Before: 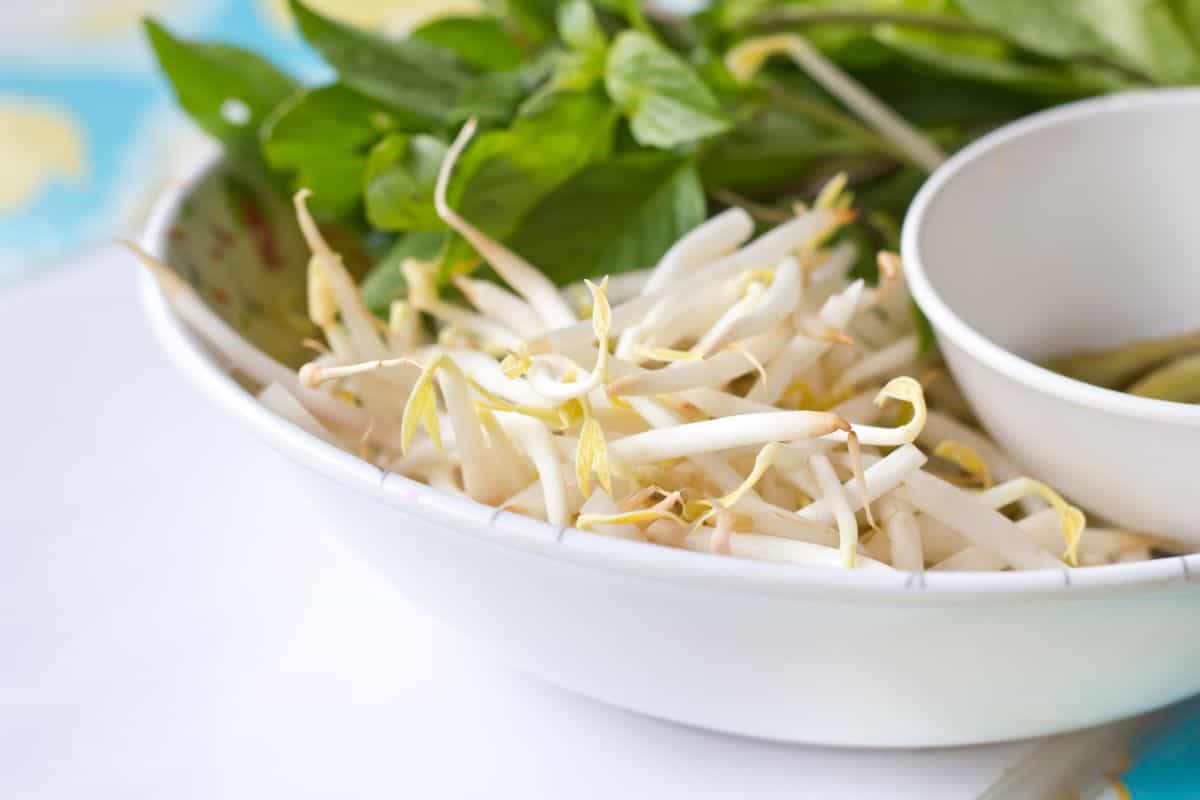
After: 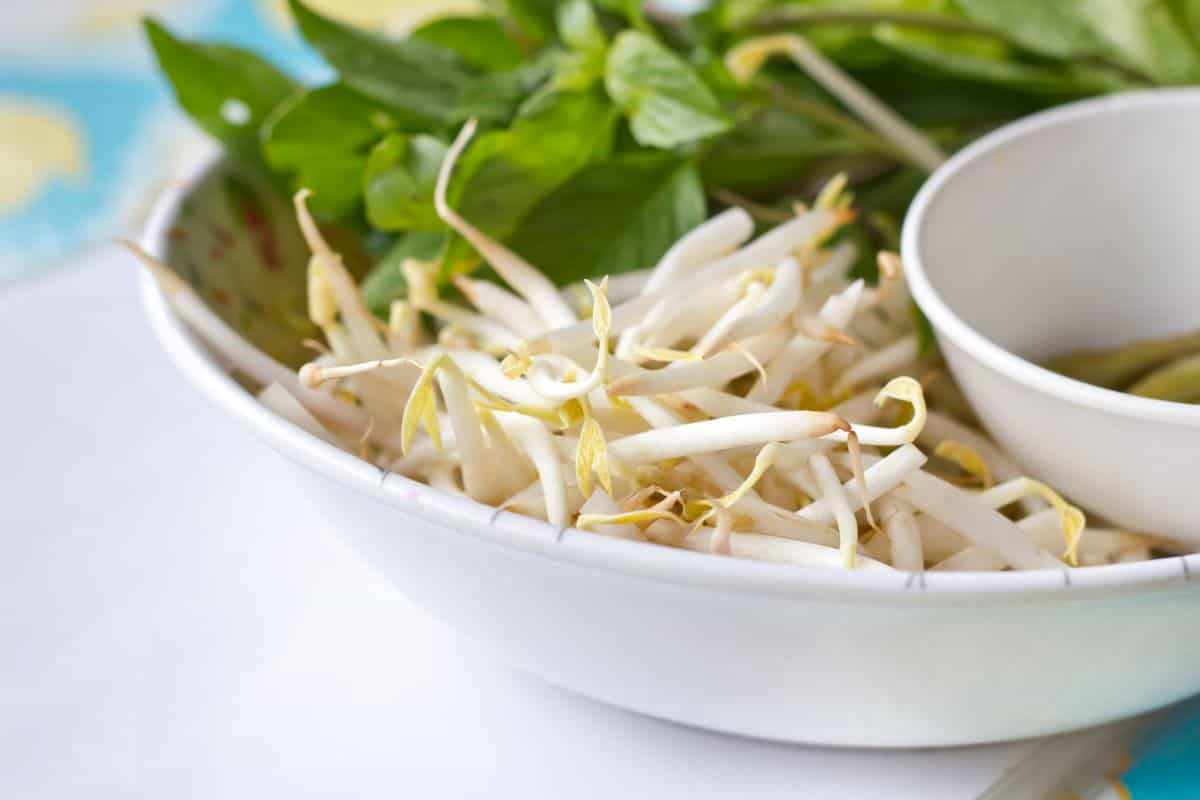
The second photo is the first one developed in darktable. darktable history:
shadows and highlights: shadows 20.88, highlights -37.43, soften with gaussian
